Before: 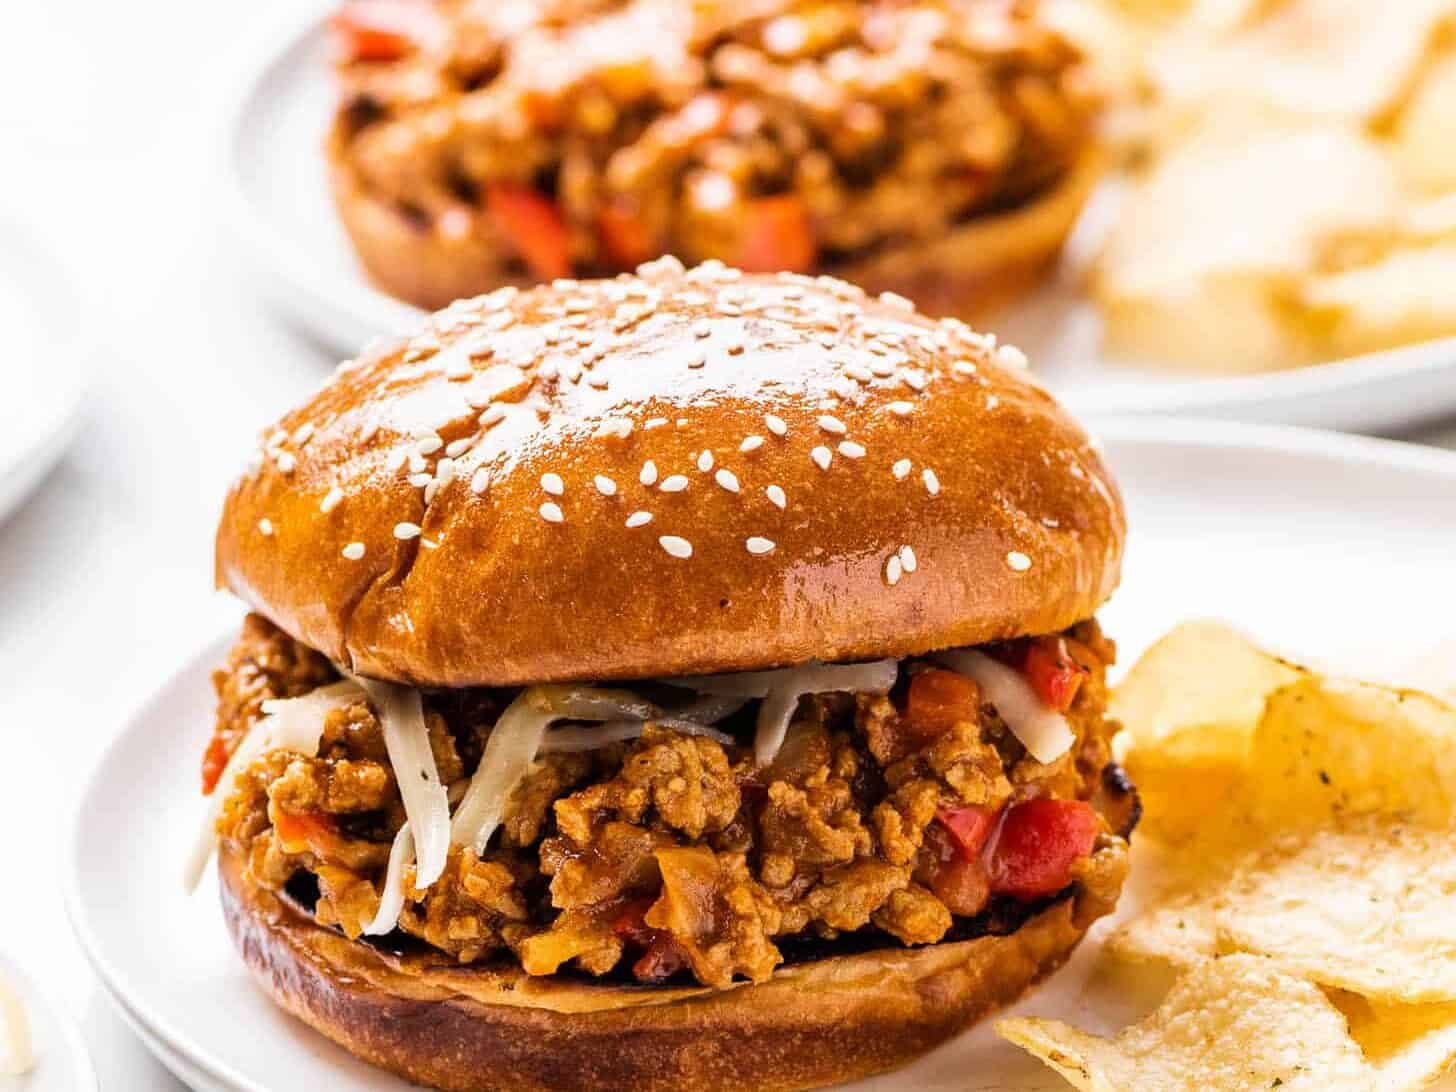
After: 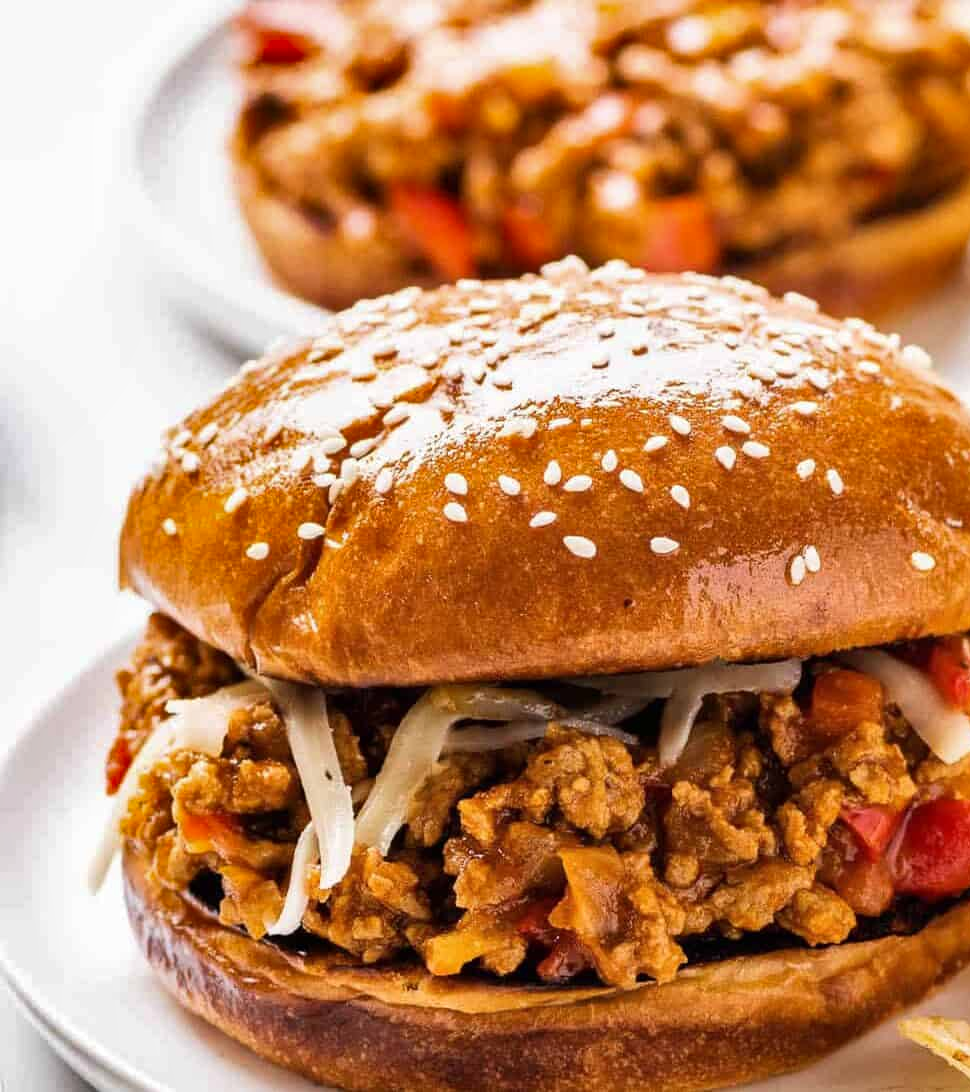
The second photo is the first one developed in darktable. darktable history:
crop and rotate: left 6.617%, right 26.717%
shadows and highlights: shadows 32.83, highlights -47.7, soften with gaussian
